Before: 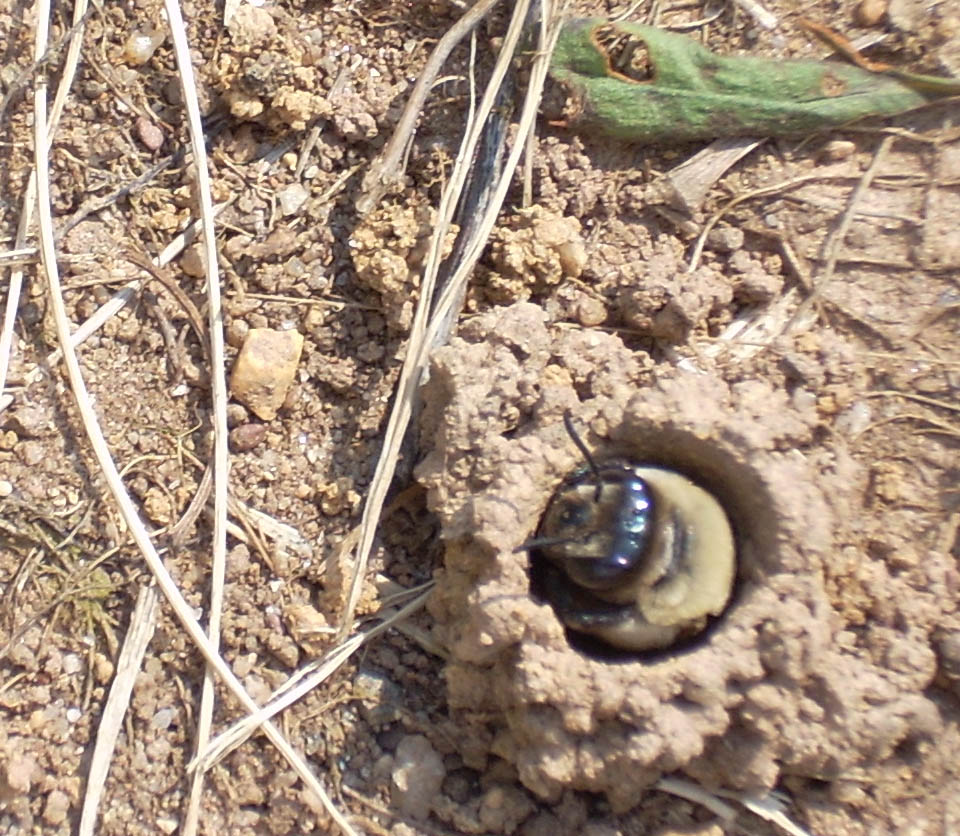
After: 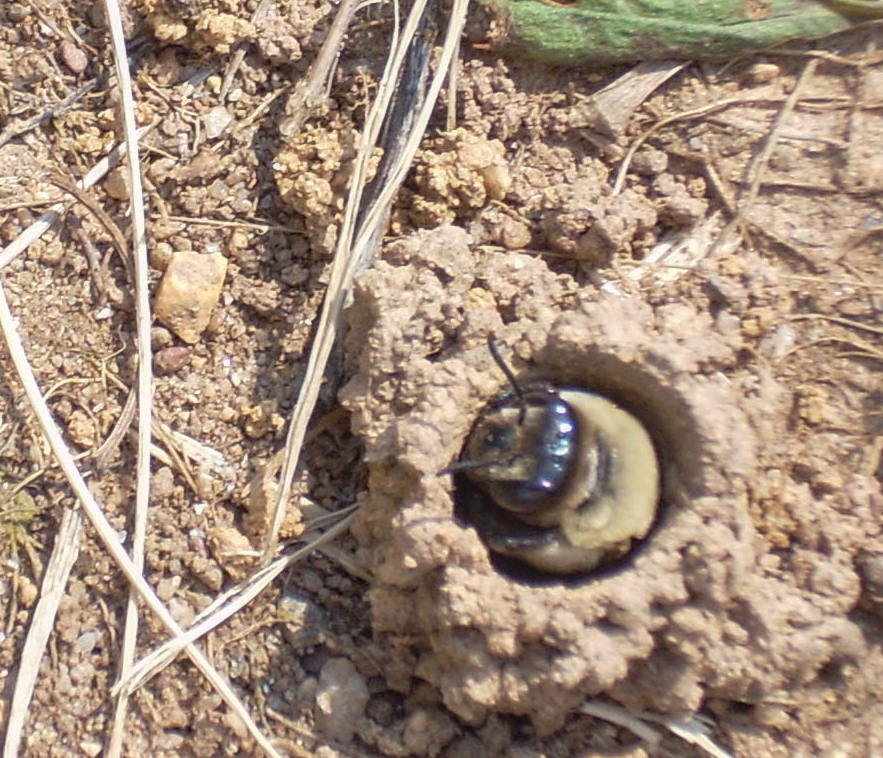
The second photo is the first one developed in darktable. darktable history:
crop and rotate: left 7.962%, top 9.32%
local contrast: detail 110%
